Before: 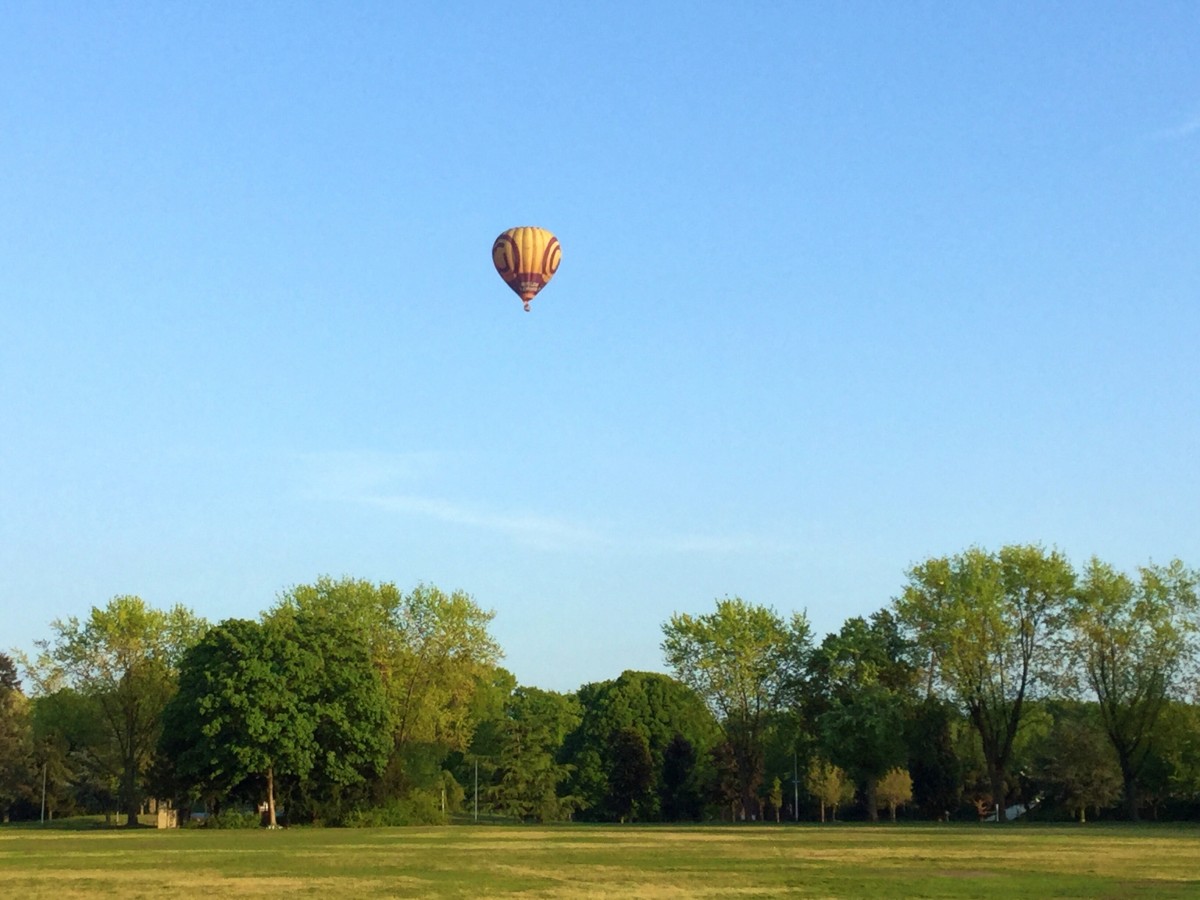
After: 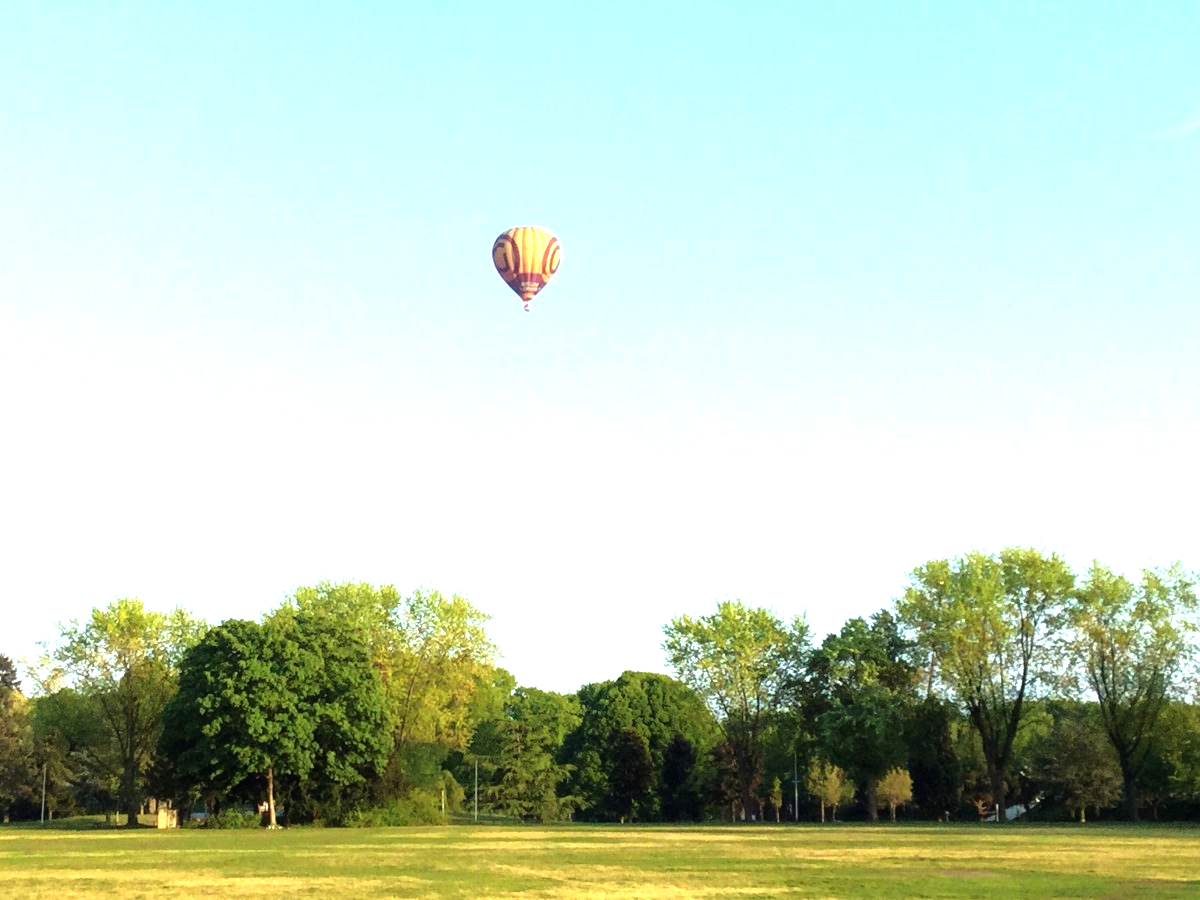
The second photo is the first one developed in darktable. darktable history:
tone equalizer: -8 EV -0.716 EV, -7 EV -0.67 EV, -6 EV -0.599 EV, -5 EV -0.416 EV, -3 EV 0.365 EV, -2 EV 0.6 EV, -1 EV 0.695 EV, +0 EV 0.773 EV
exposure: black level correction 0, exposure 0.59 EV, compensate highlight preservation false
